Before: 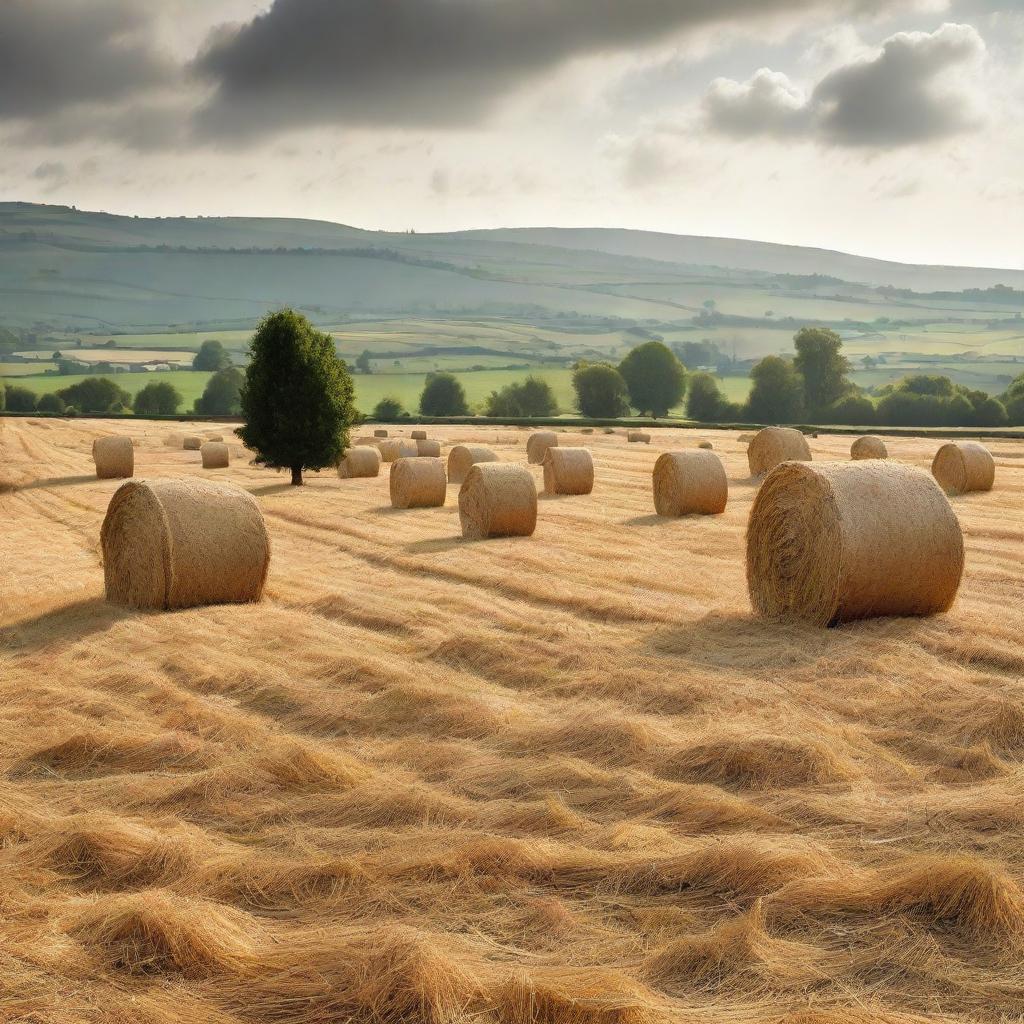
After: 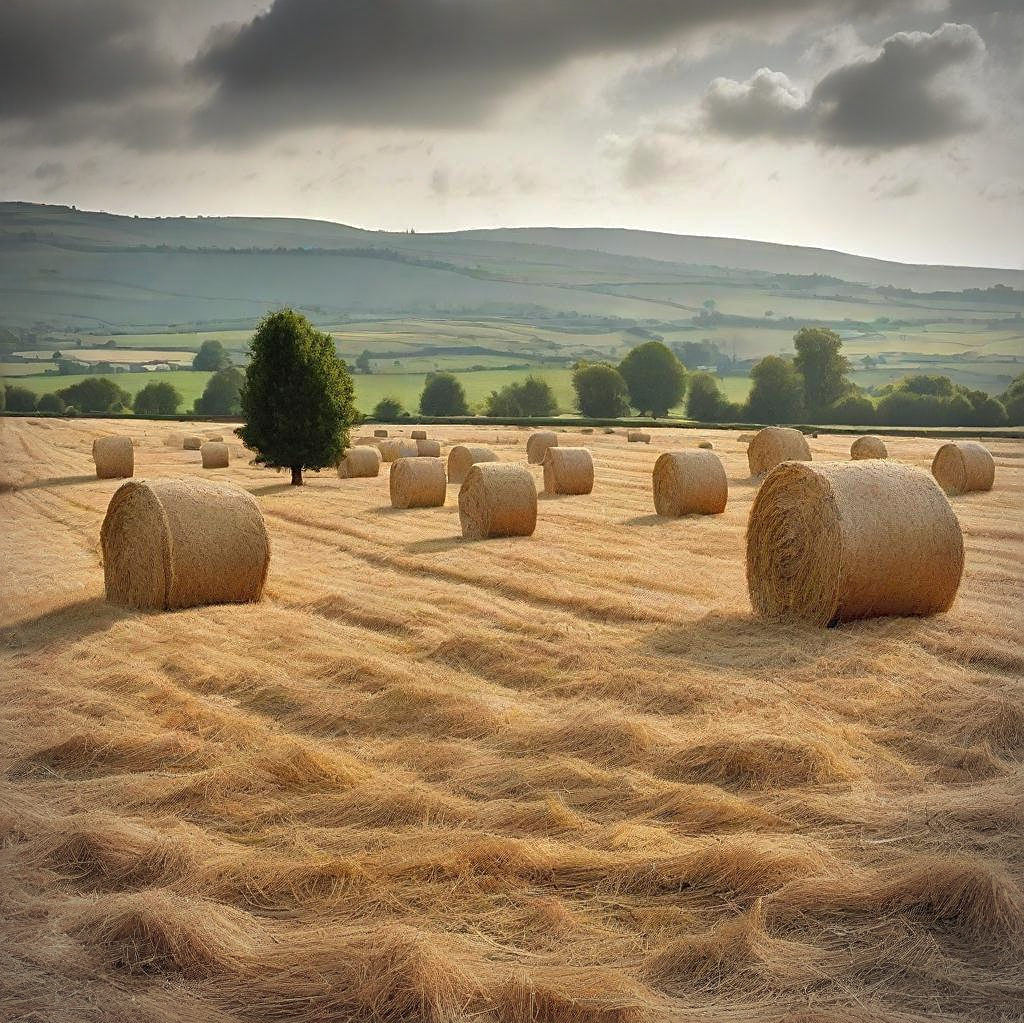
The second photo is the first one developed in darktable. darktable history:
vignetting: automatic ratio true, unbound false
crop: bottom 0.057%
sharpen: amount 0.496
shadows and highlights: on, module defaults
